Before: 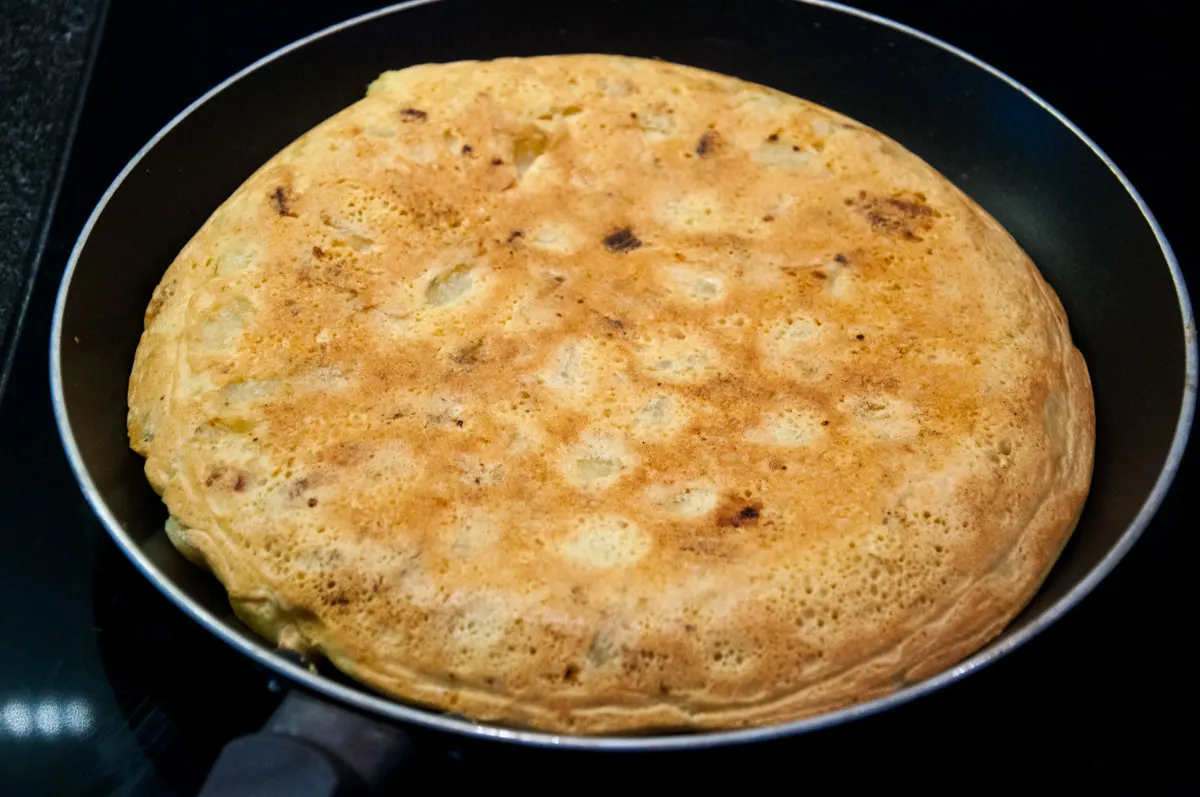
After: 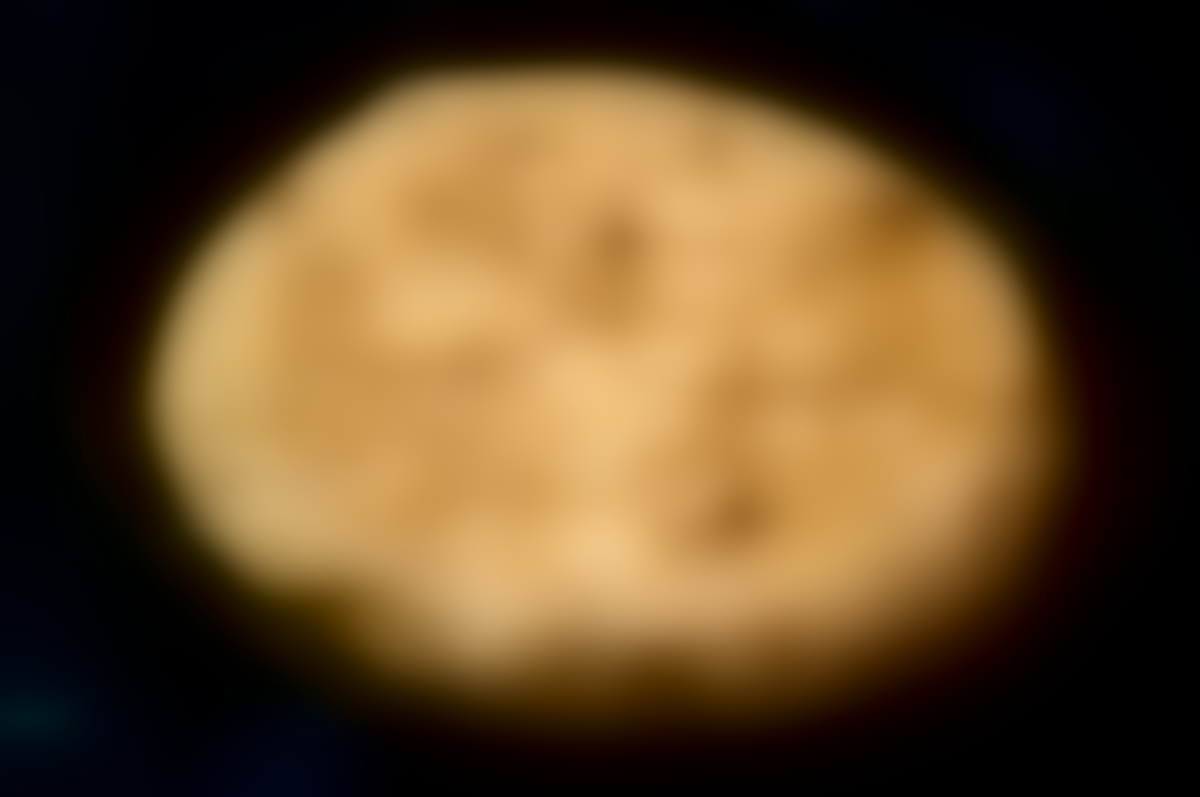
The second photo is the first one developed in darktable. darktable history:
contrast equalizer: y [[0.601, 0.6, 0.598, 0.598, 0.6, 0.601], [0.5 ×6], [0.5 ×6], [0 ×6], [0 ×6]]
lowpass: radius 31.92, contrast 1.72, brightness -0.98, saturation 0.94
